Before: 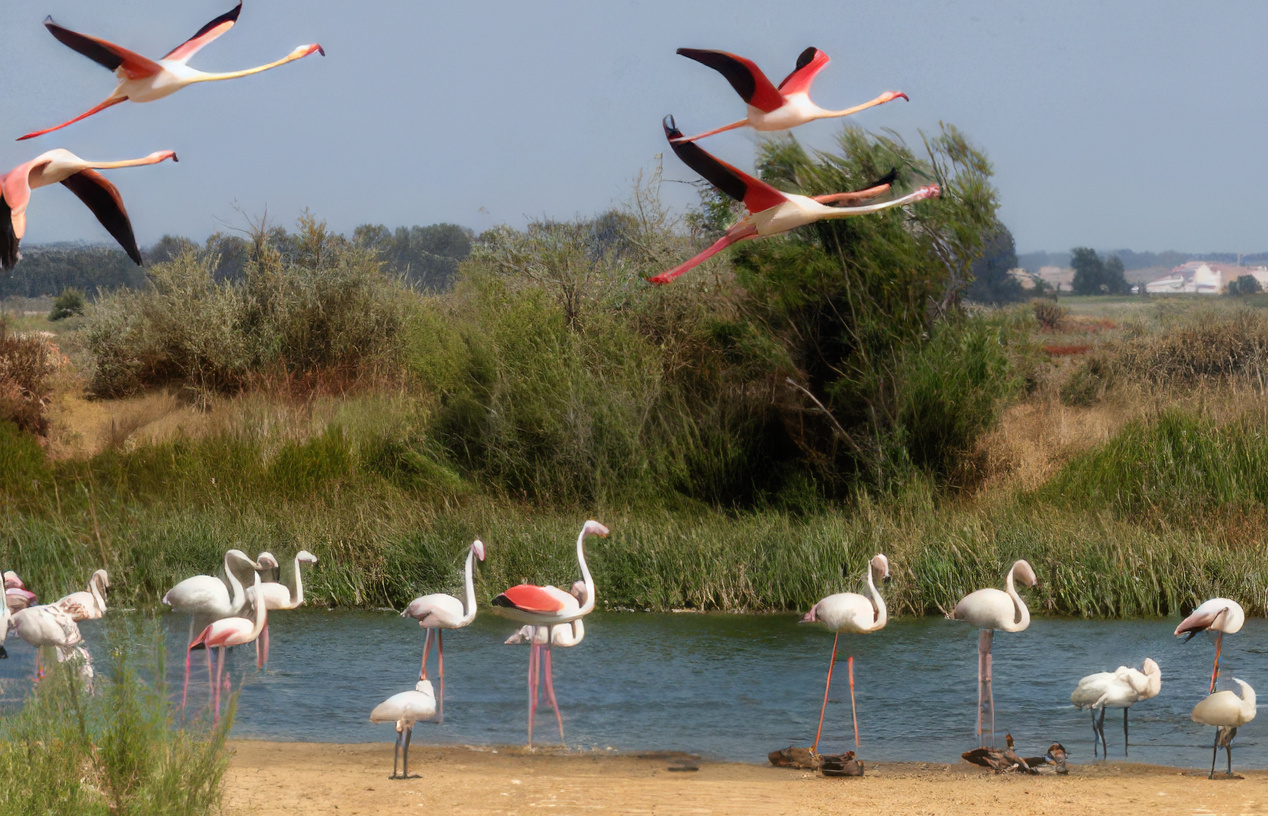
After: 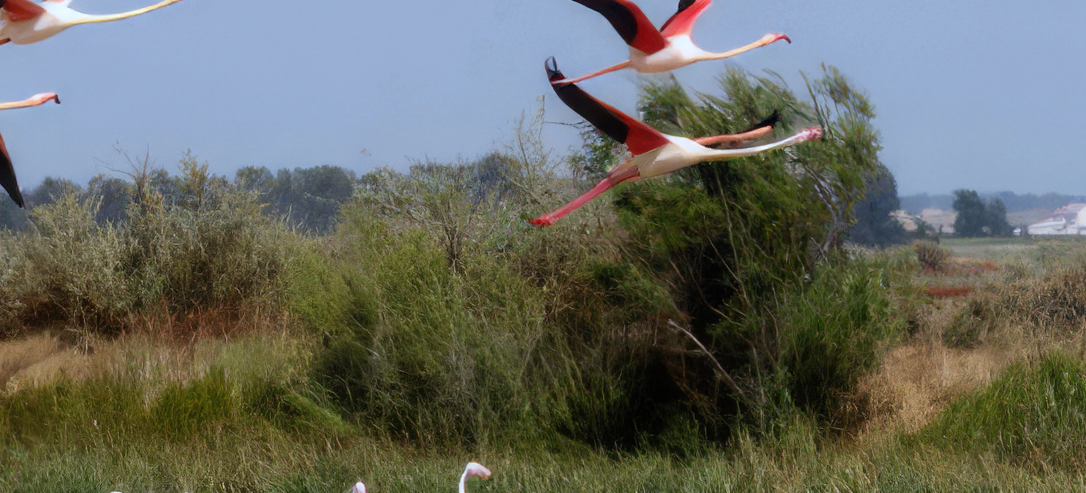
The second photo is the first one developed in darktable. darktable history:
crop and rotate: left 9.345%, top 7.22%, right 4.982%, bottom 32.331%
white balance: red 0.954, blue 1.079
